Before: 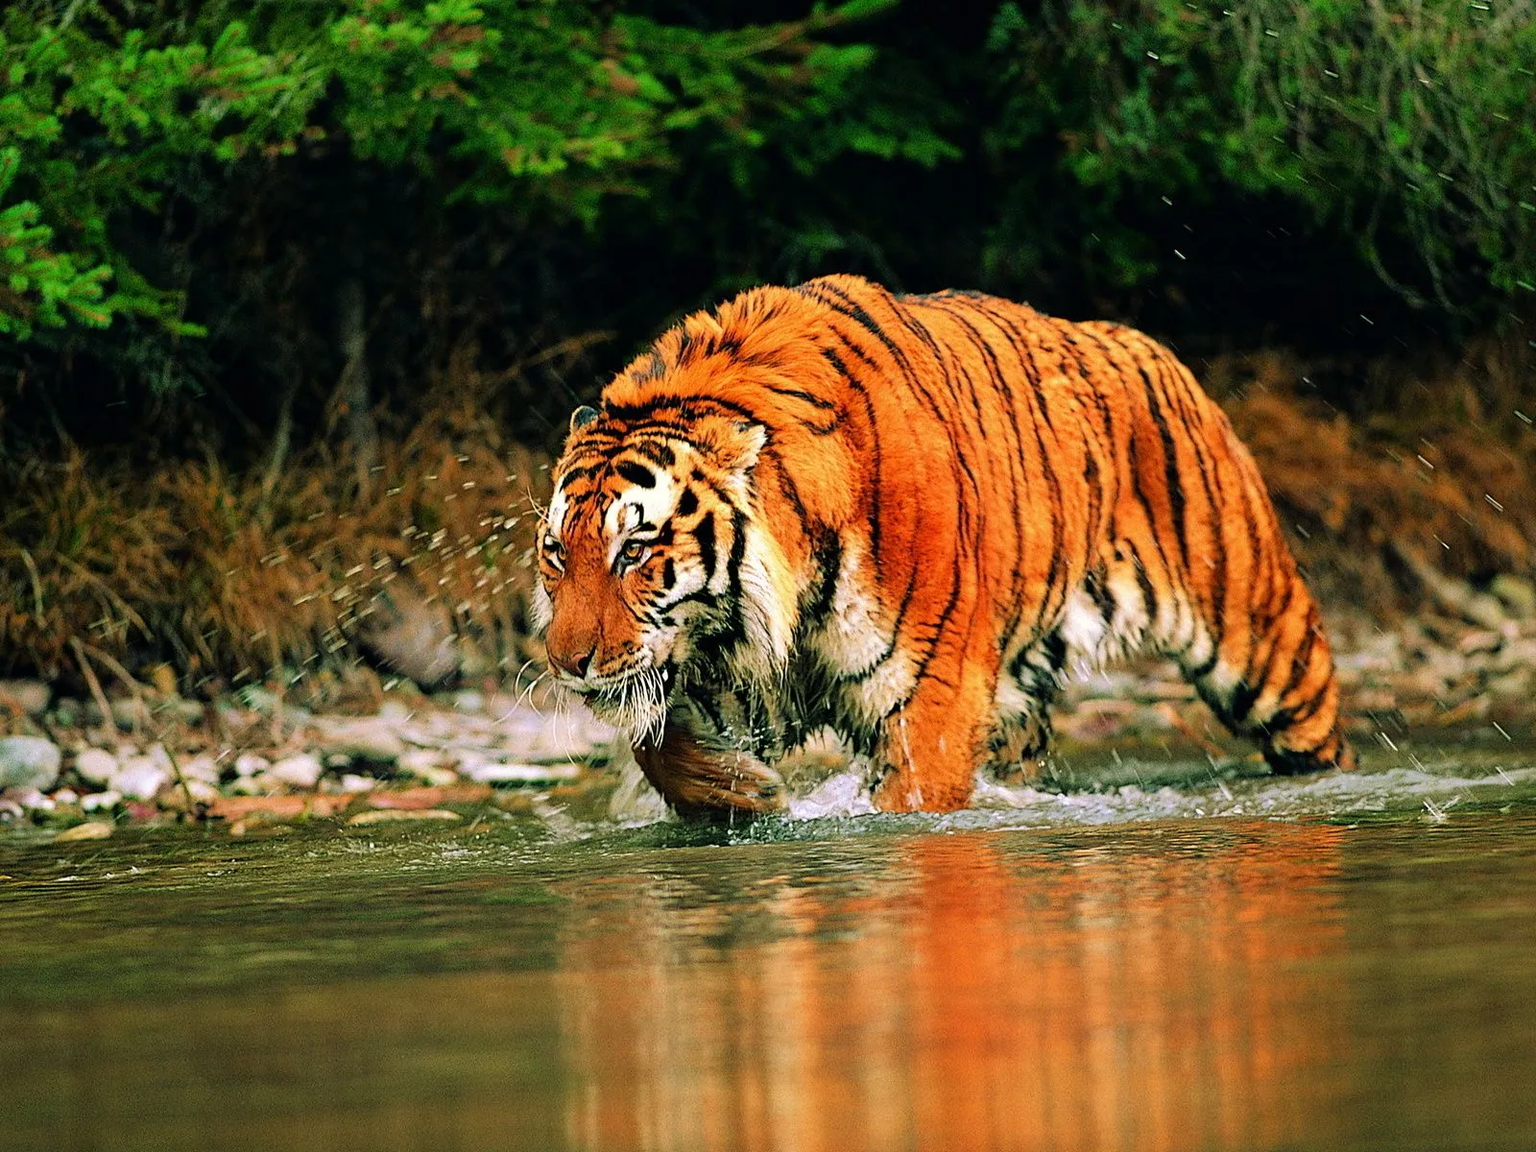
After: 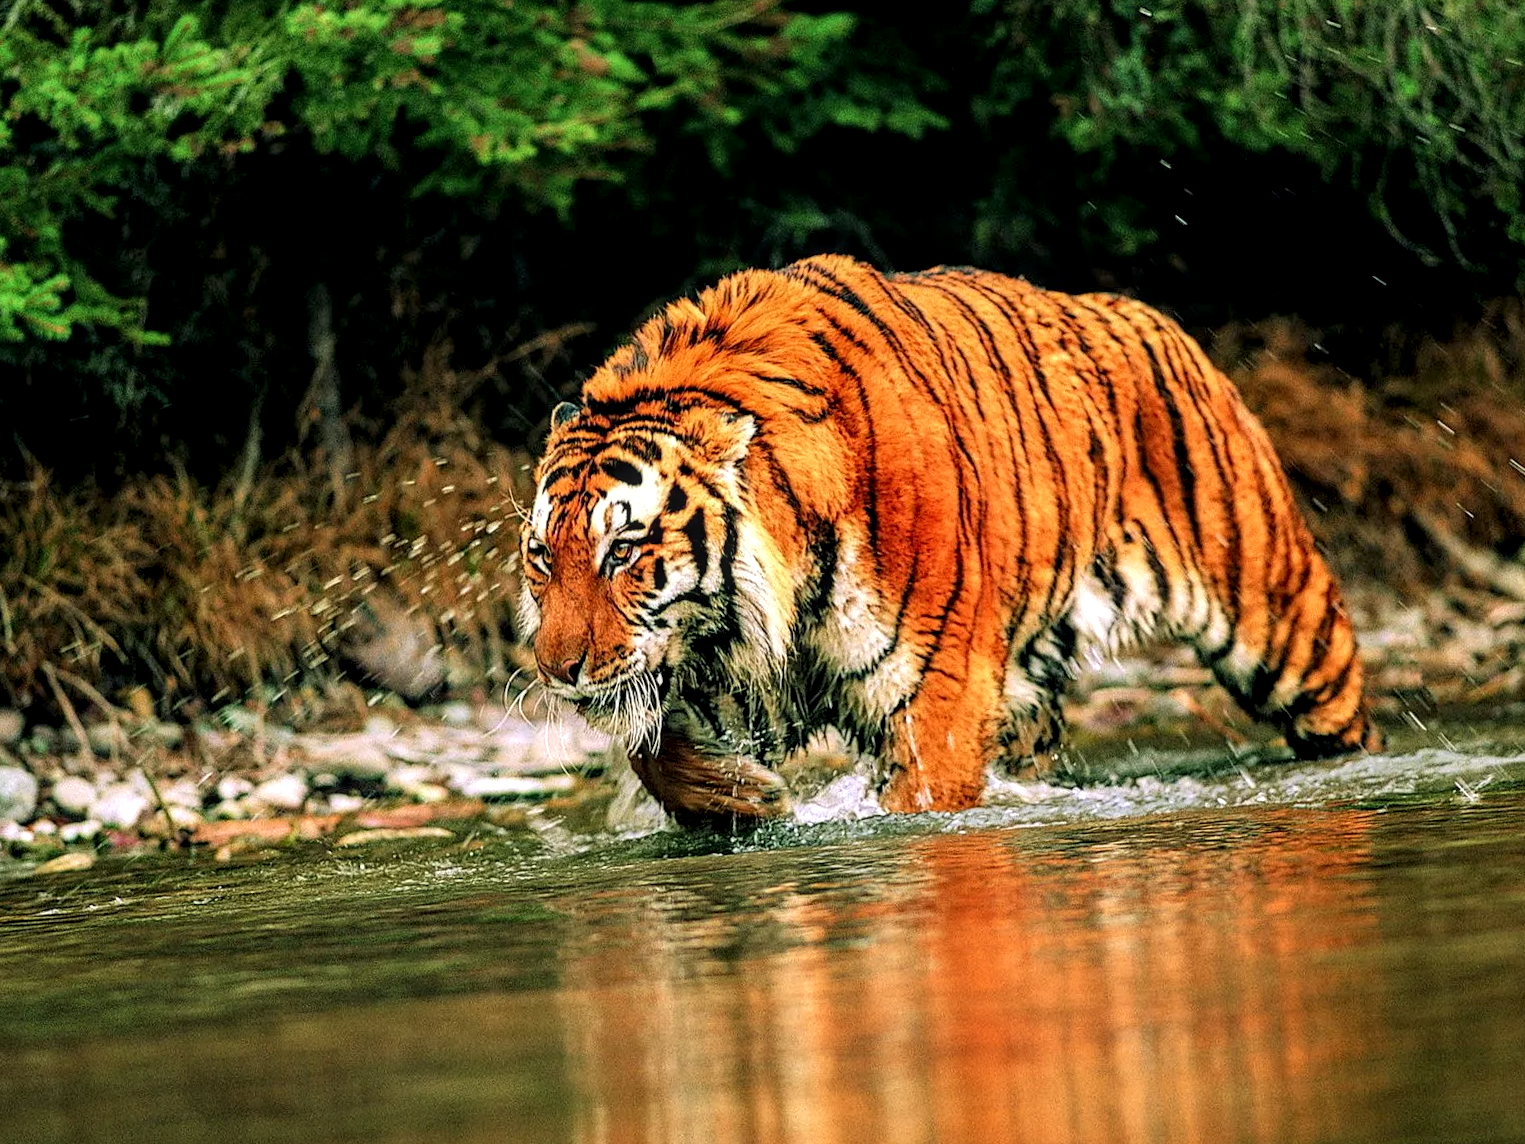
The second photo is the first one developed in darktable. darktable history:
local contrast: detail 150%
rotate and perspective: rotation -2.12°, lens shift (vertical) 0.009, lens shift (horizontal) -0.008, automatic cropping original format, crop left 0.036, crop right 0.964, crop top 0.05, crop bottom 0.959
